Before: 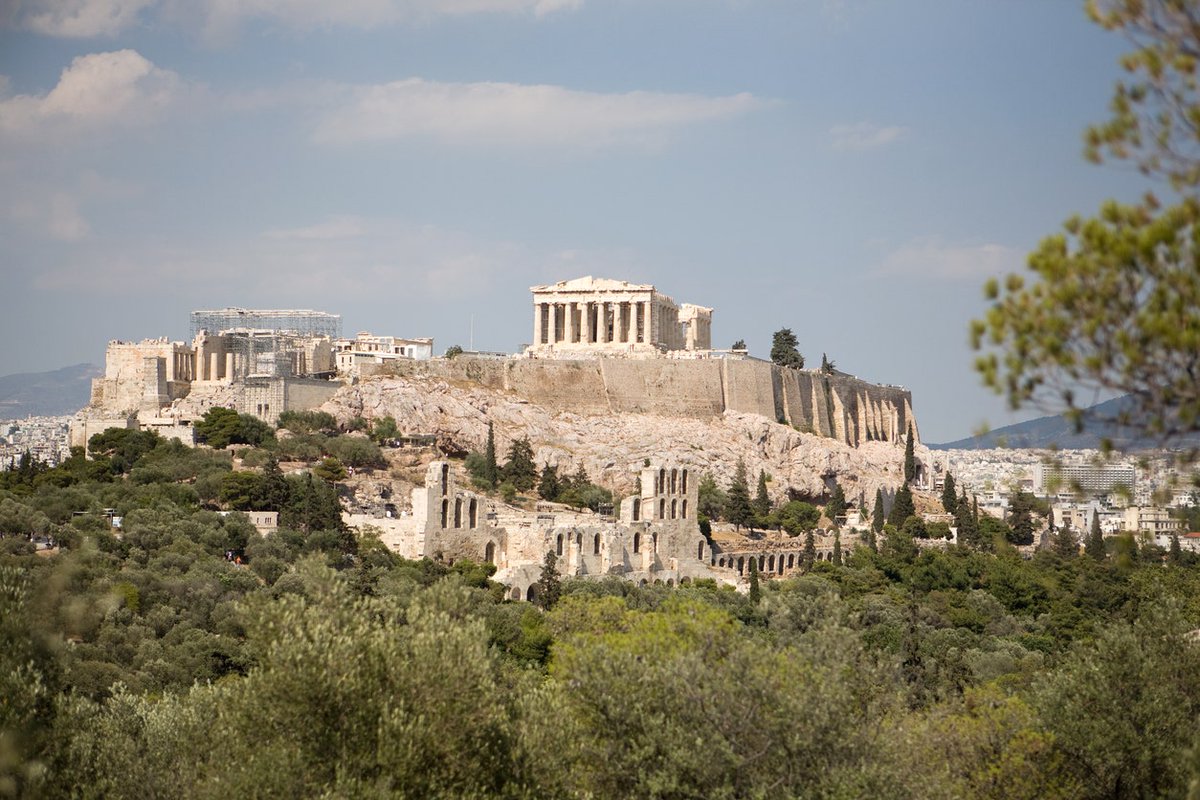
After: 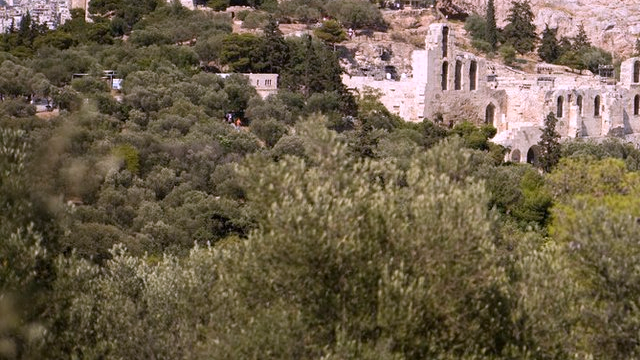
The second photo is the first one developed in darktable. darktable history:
crop and rotate: top 54.778%, right 46.61%, bottom 0.159%
white balance: red 1.042, blue 1.17
